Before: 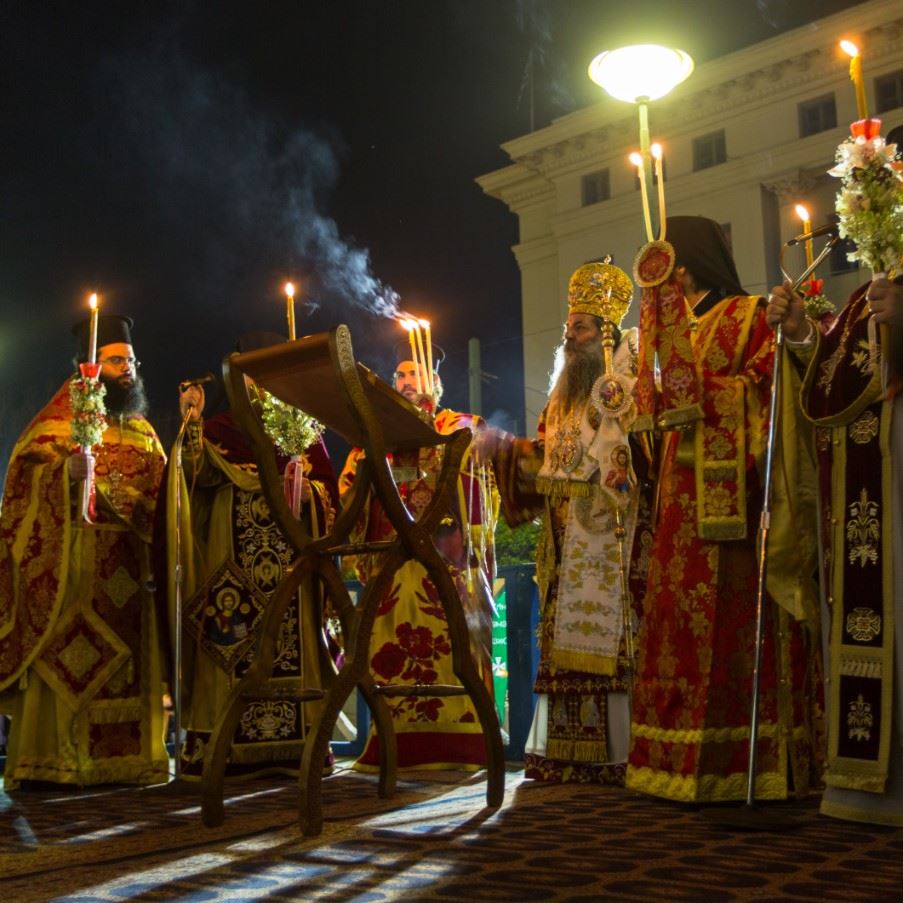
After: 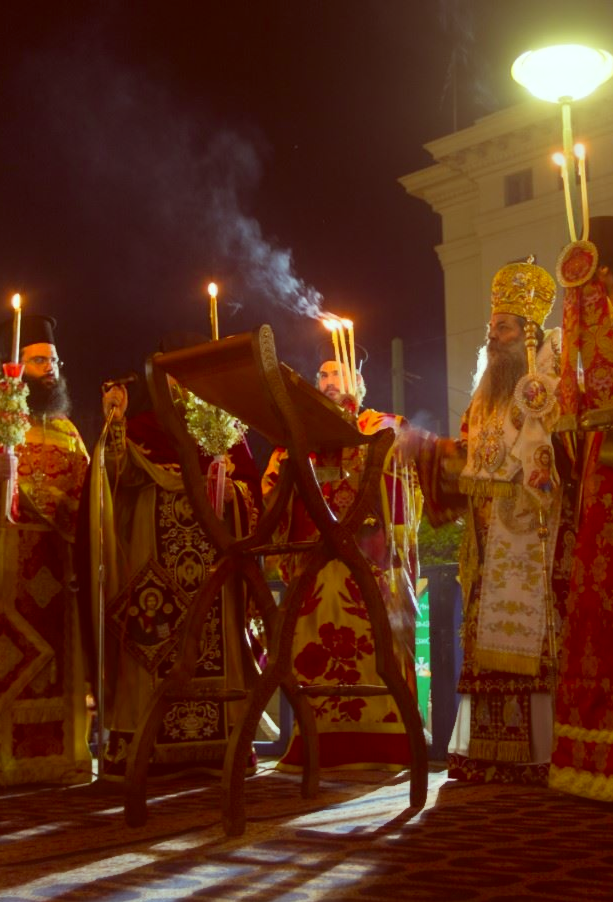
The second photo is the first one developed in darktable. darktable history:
crop and rotate: left 8.541%, right 23.531%
color correction: highlights a* -7.04, highlights b* -0.173, shadows a* 20.66, shadows b* 11.08
exposure: exposure 0.165 EV, compensate exposure bias true, compensate highlight preservation false
contrast equalizer: octaves 7, y [[0.6 ×6], [0.55 ×6], [0 ×6], [0 ×6], [0 ×6]], mix -0.985
